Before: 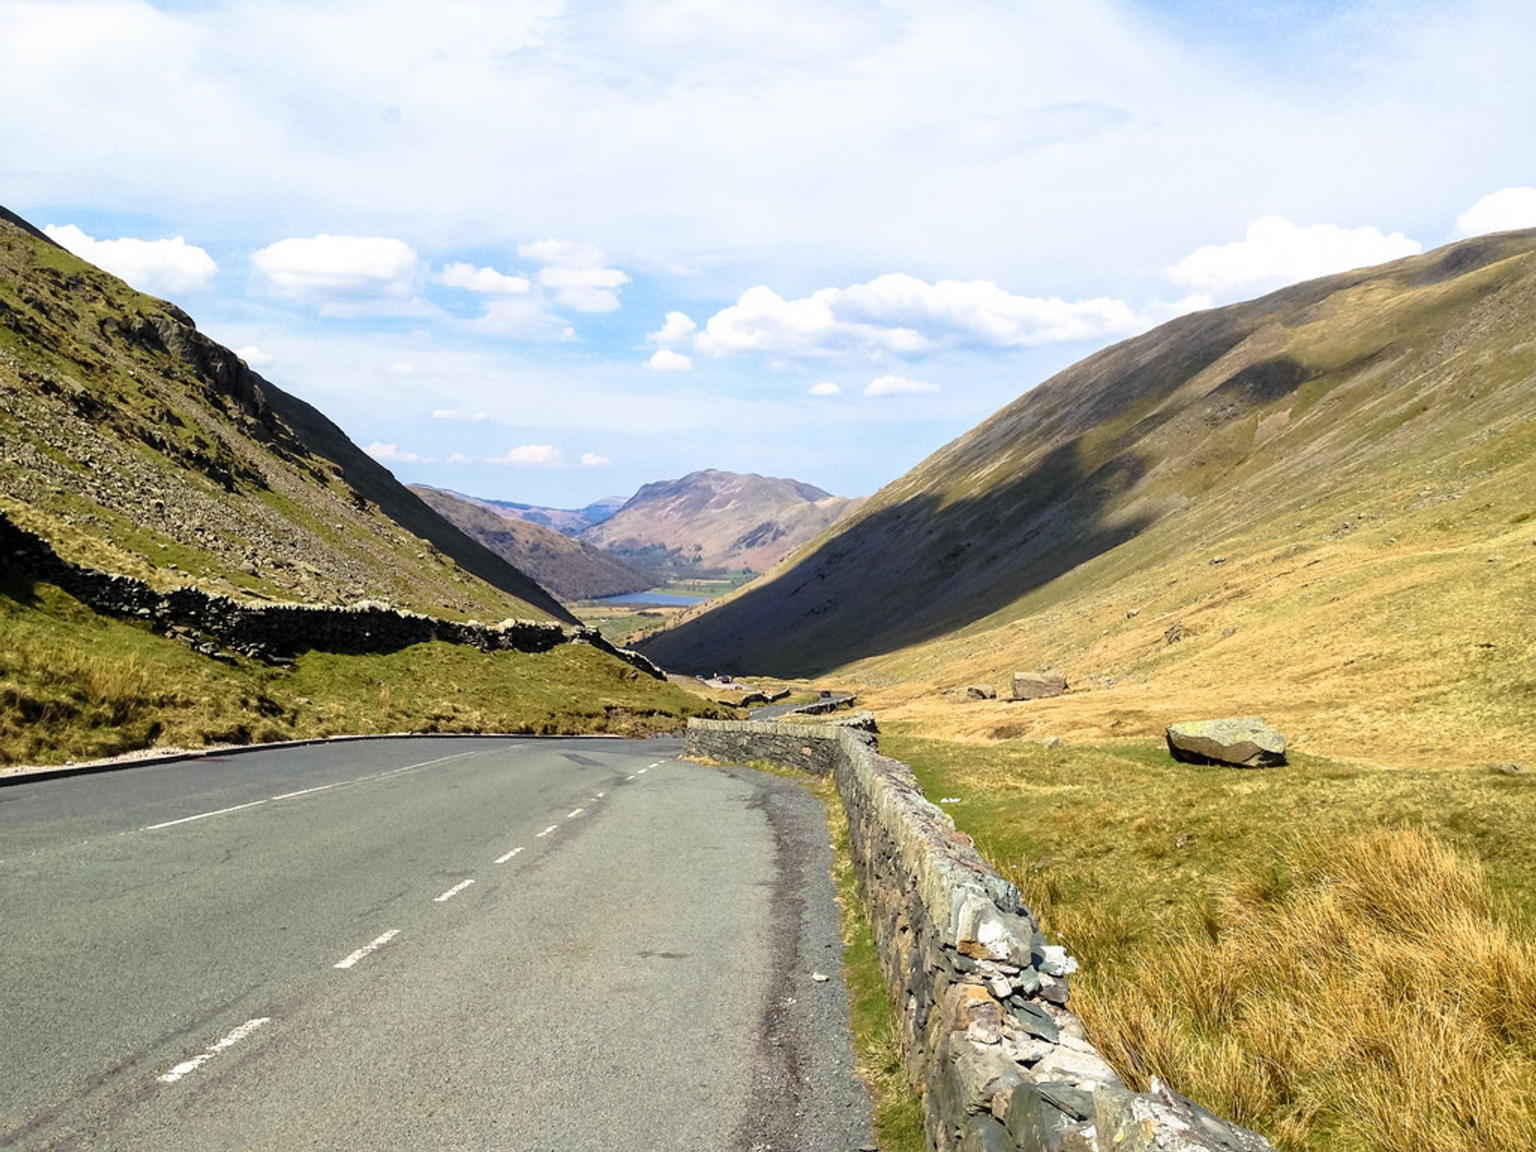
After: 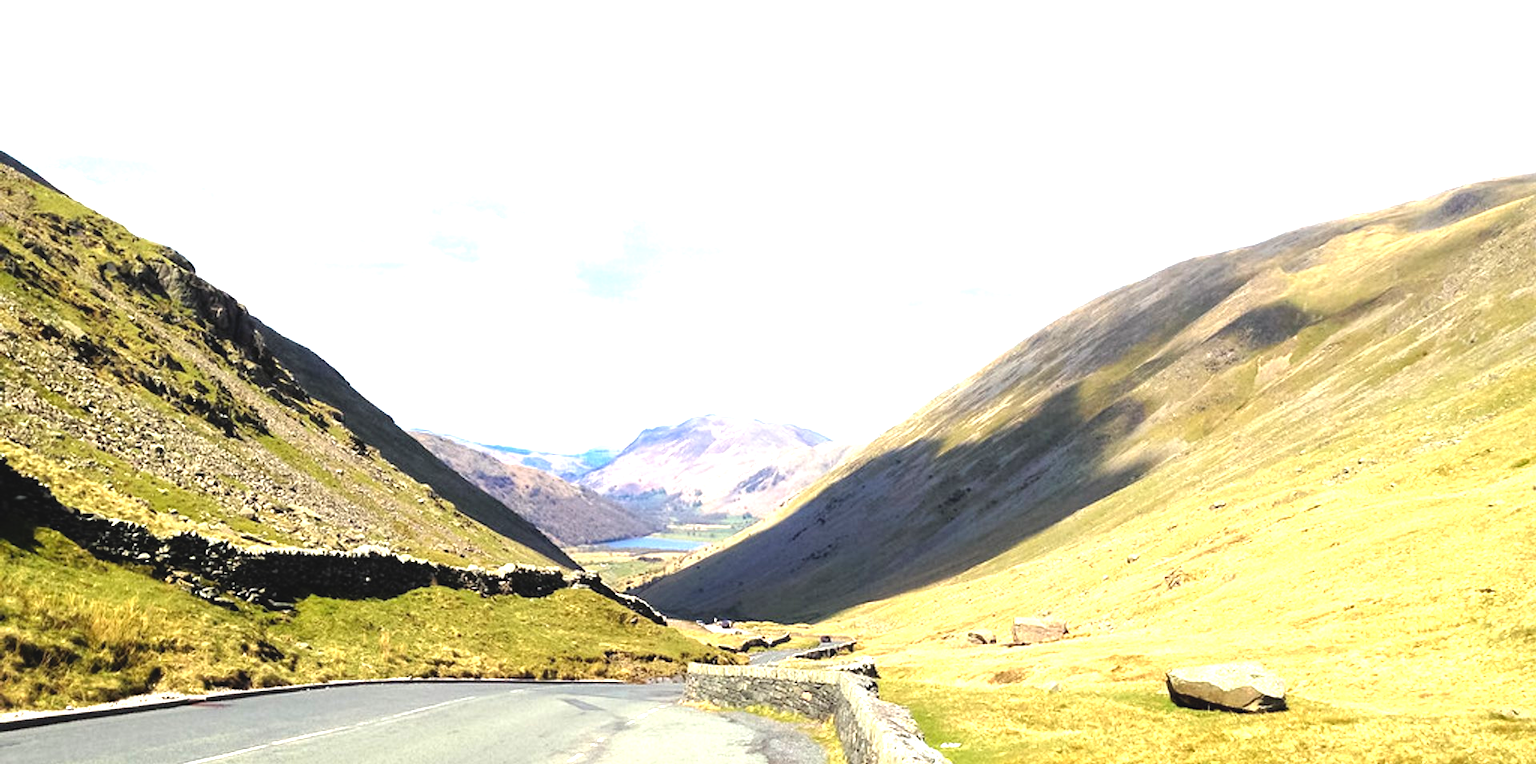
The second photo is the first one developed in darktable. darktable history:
contrast brightness saturation: contrast -0.12
tone equalizer: -8 EV -0.715 EV, -7 EV -0.712 EV, -6 EV -0.581 EV, -5 EV -0.375 EV, -3 EV 0.389 EV, -2 EV 0.6 EV, -1 EV 0.685 EV, +0 EV 0.776 EV
exposure: black level correction 0, exposure 0.692 EV, compensate highlight preservation false
crop and rotate: top 4.816%, bottom 28.766%
